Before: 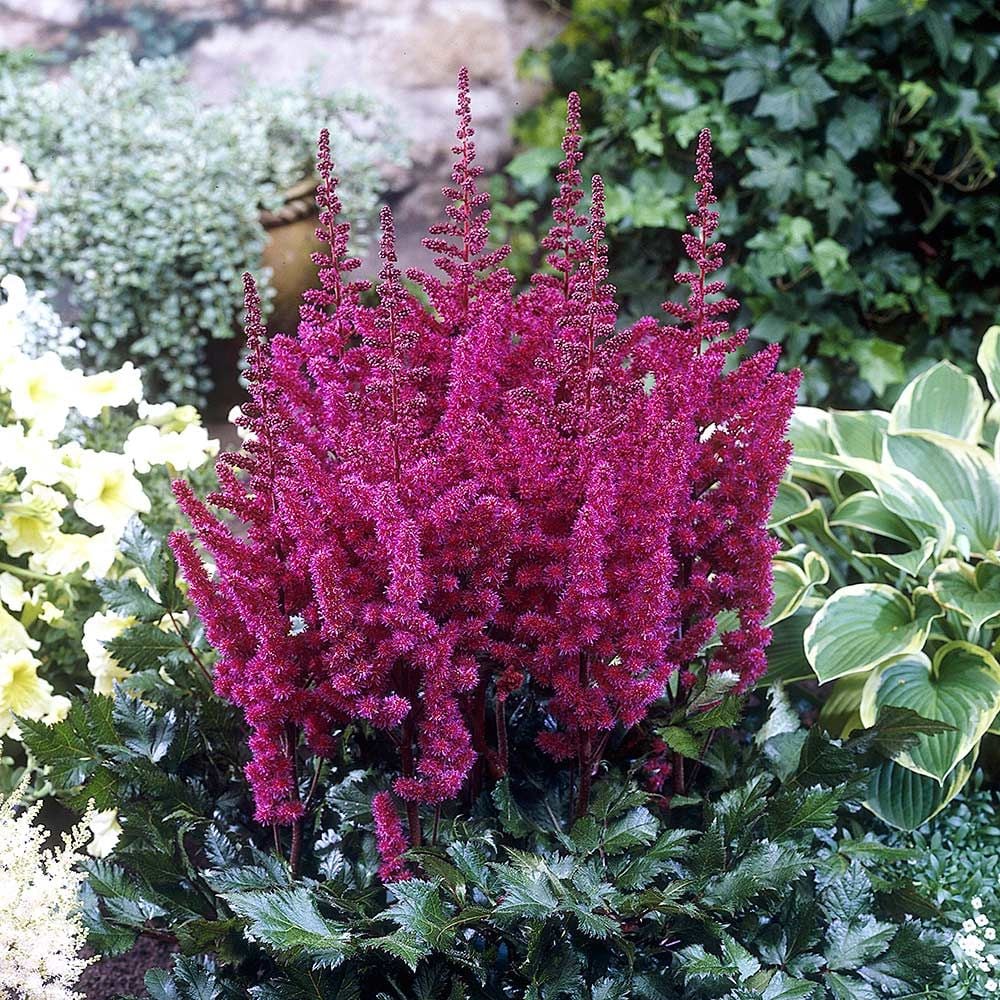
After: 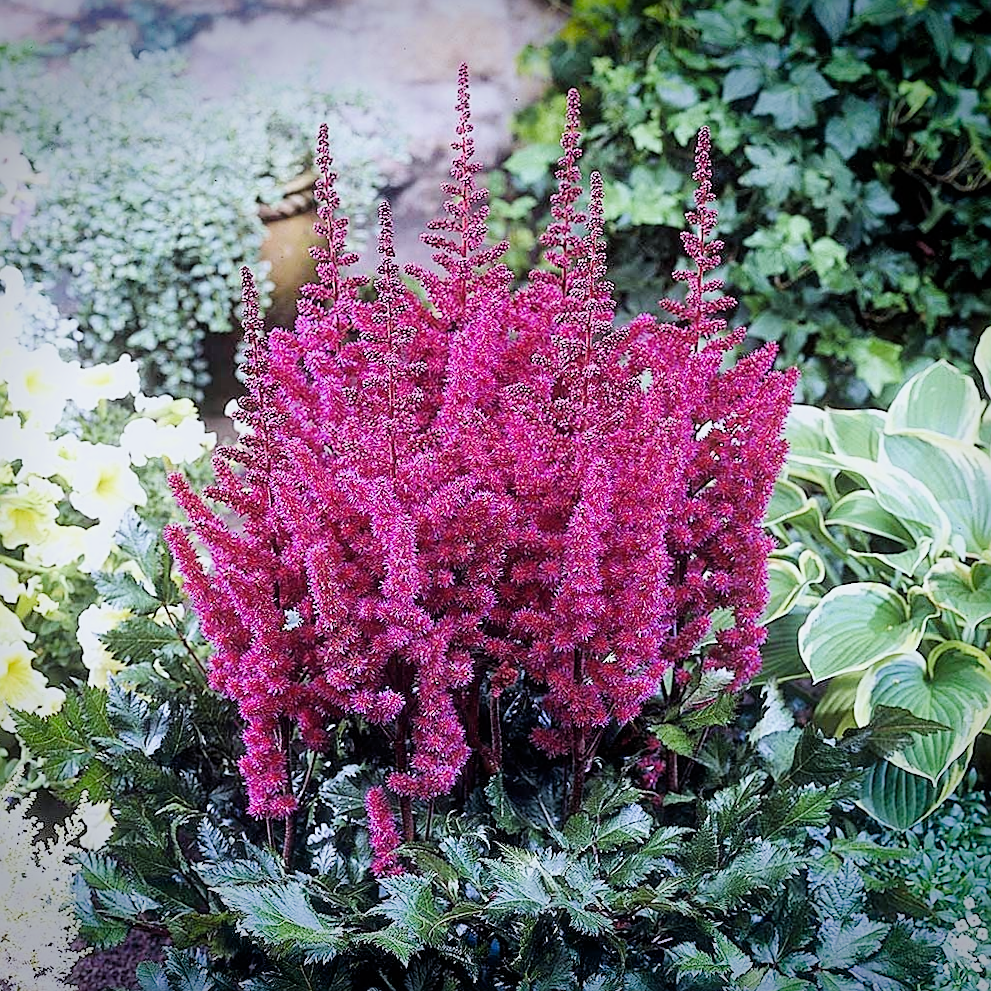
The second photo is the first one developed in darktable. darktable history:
crop and rotate: angle -0.5°
exposure: black level correction 0, exposure 0.95 EV, compensate exposure bias true, compensate highlight preservation false
vignetting: fall-off start 88.53%, fall-off radius 44.2%, saturation 0.376, width/height ratio 1.161
tone equalizer: on, module defaults
sharpen: on, module defaults
filmic rgb: black relative exposure -7.65 EV, white relative exposure 4.56 EV, hardness 3.61
white balance: red 0.967, blue 1.049
